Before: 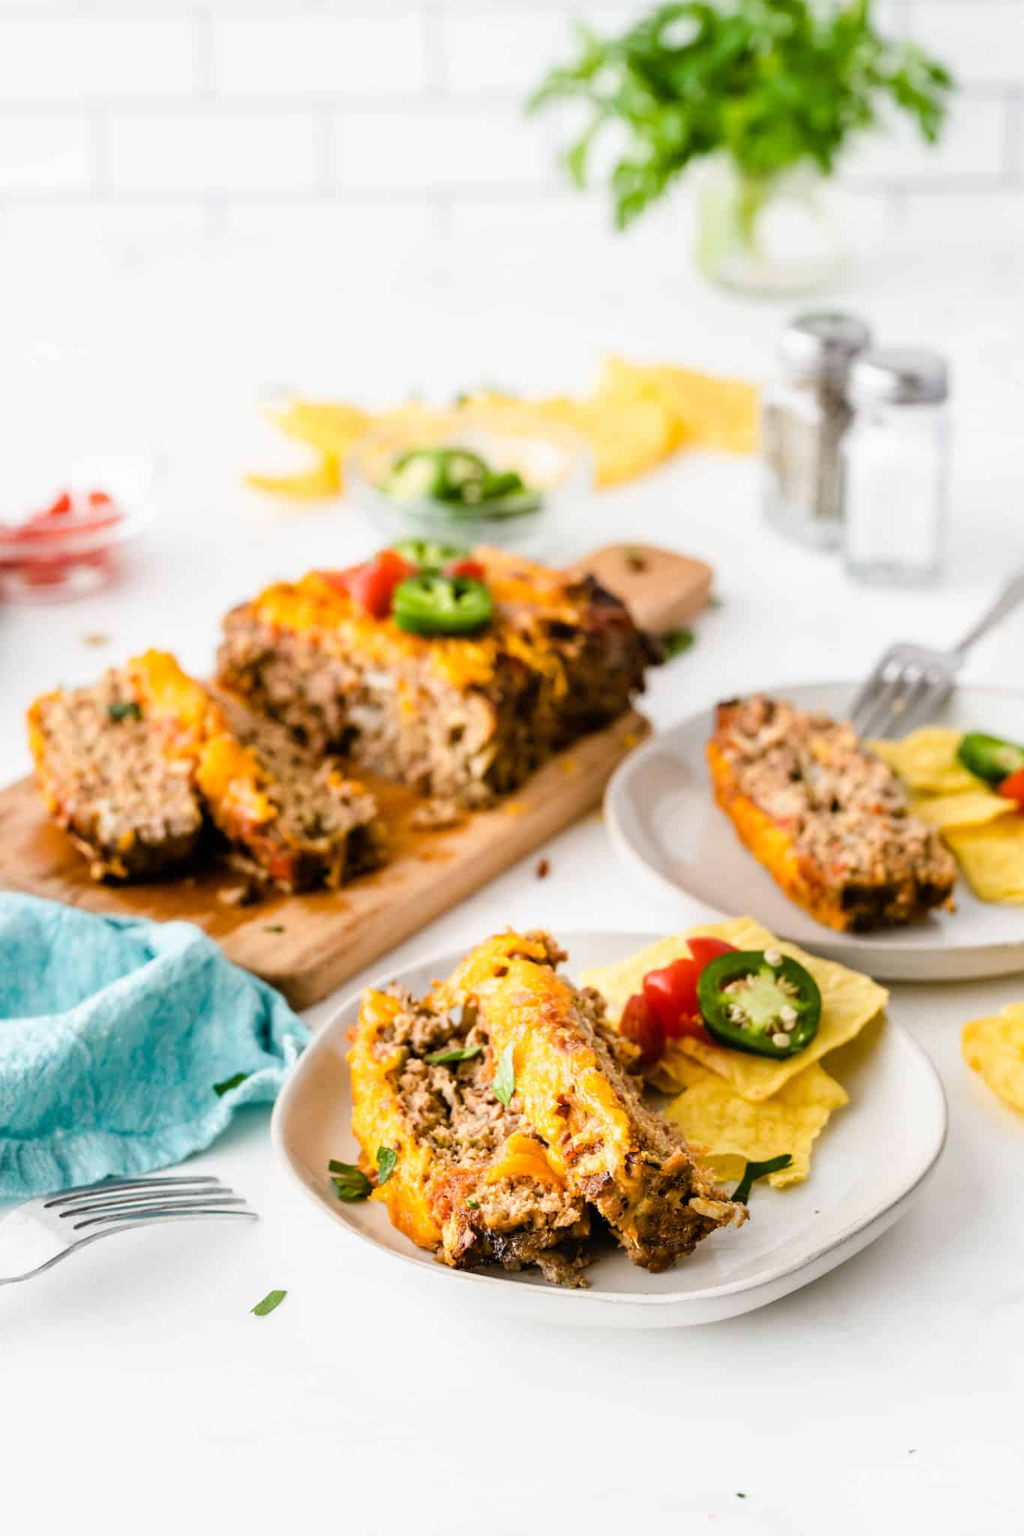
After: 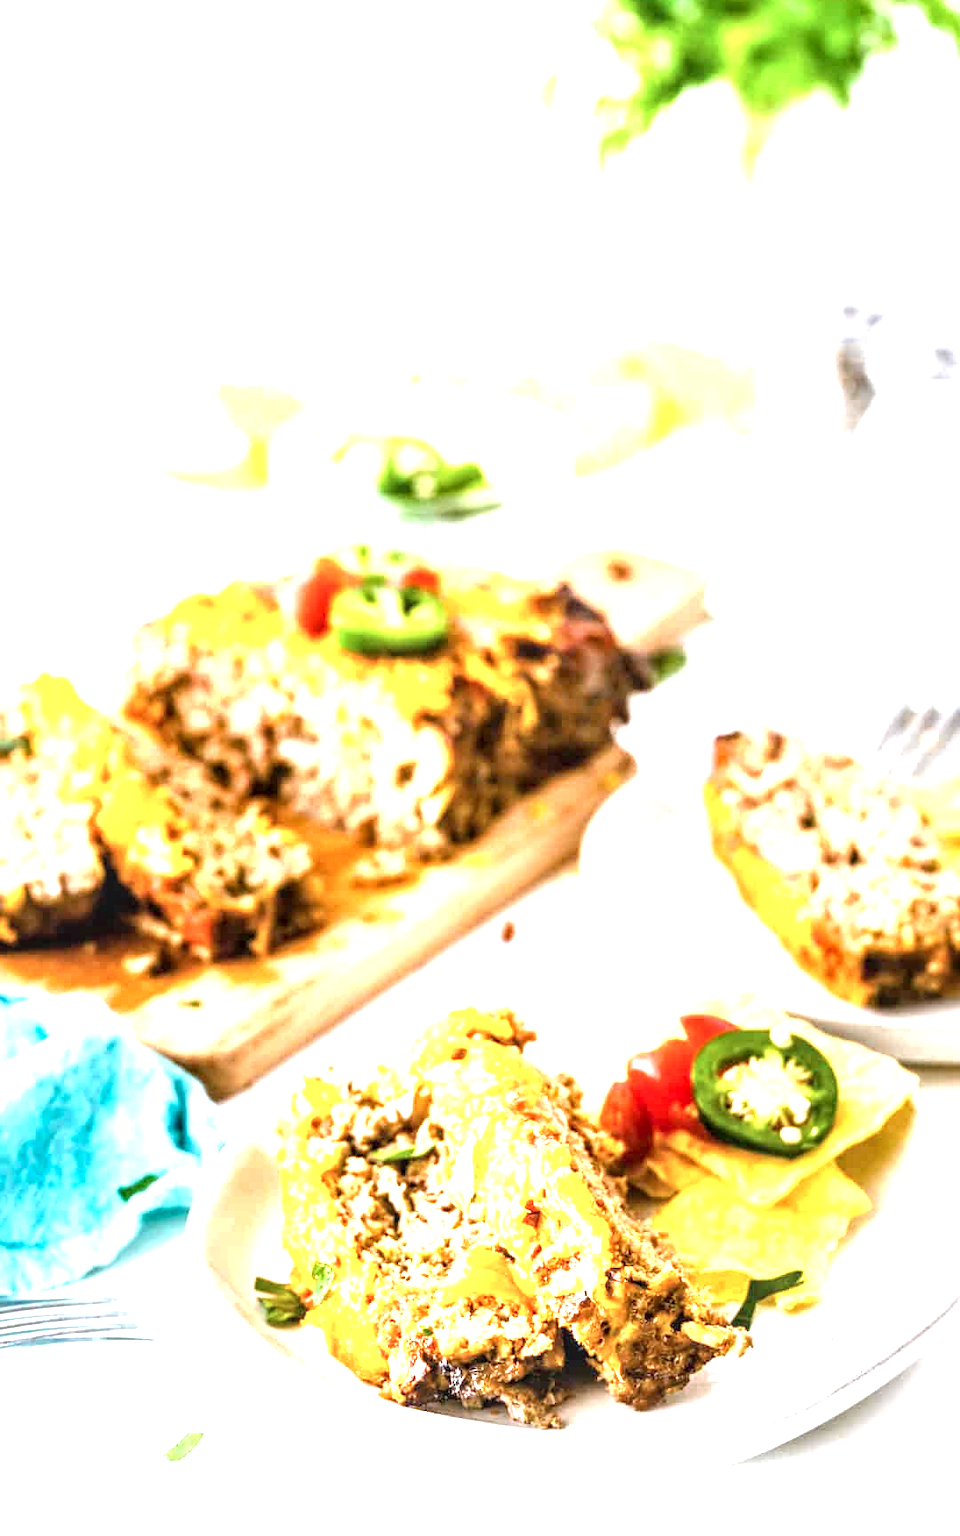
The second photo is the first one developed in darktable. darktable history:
color correction: highlights a* -0.825, highlights b* -8.57
crop: left 11.202%, top 5.382%, right 9.602%, bottom 10.196%
local contrast: detail 142%
exposure: black level correction 0.001, exposure 1.639 EV, compensate exposure bias true, compensate highlight preservation false
